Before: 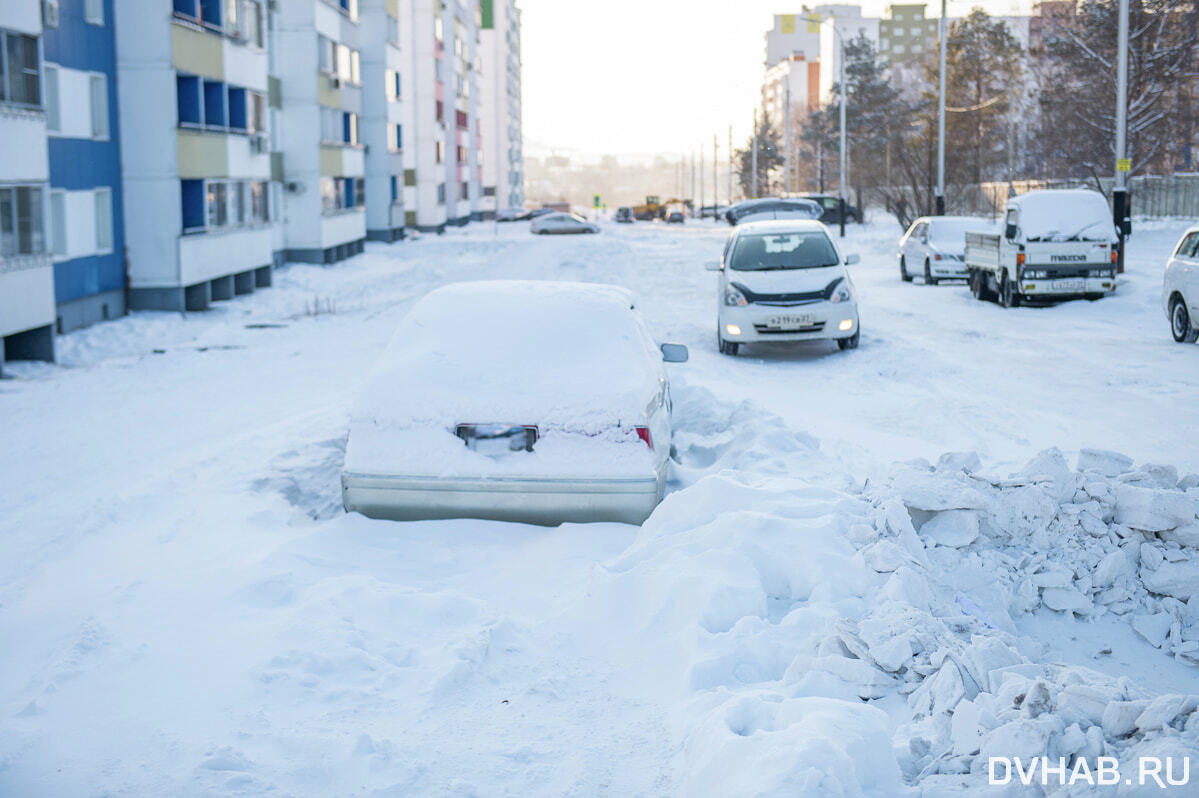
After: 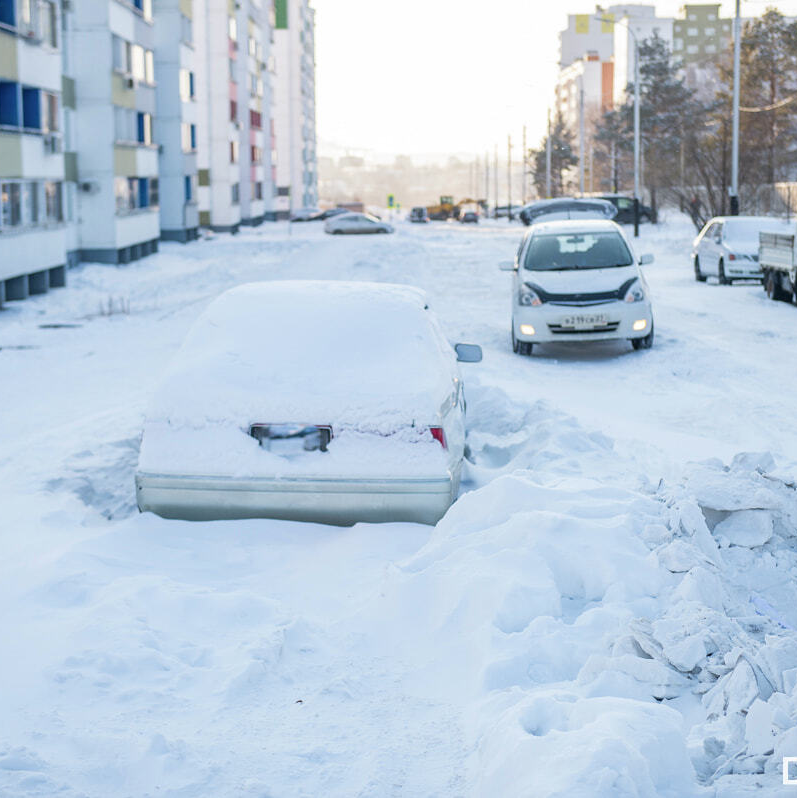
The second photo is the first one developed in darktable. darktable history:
crop: left 17.215%, right 16.279%
